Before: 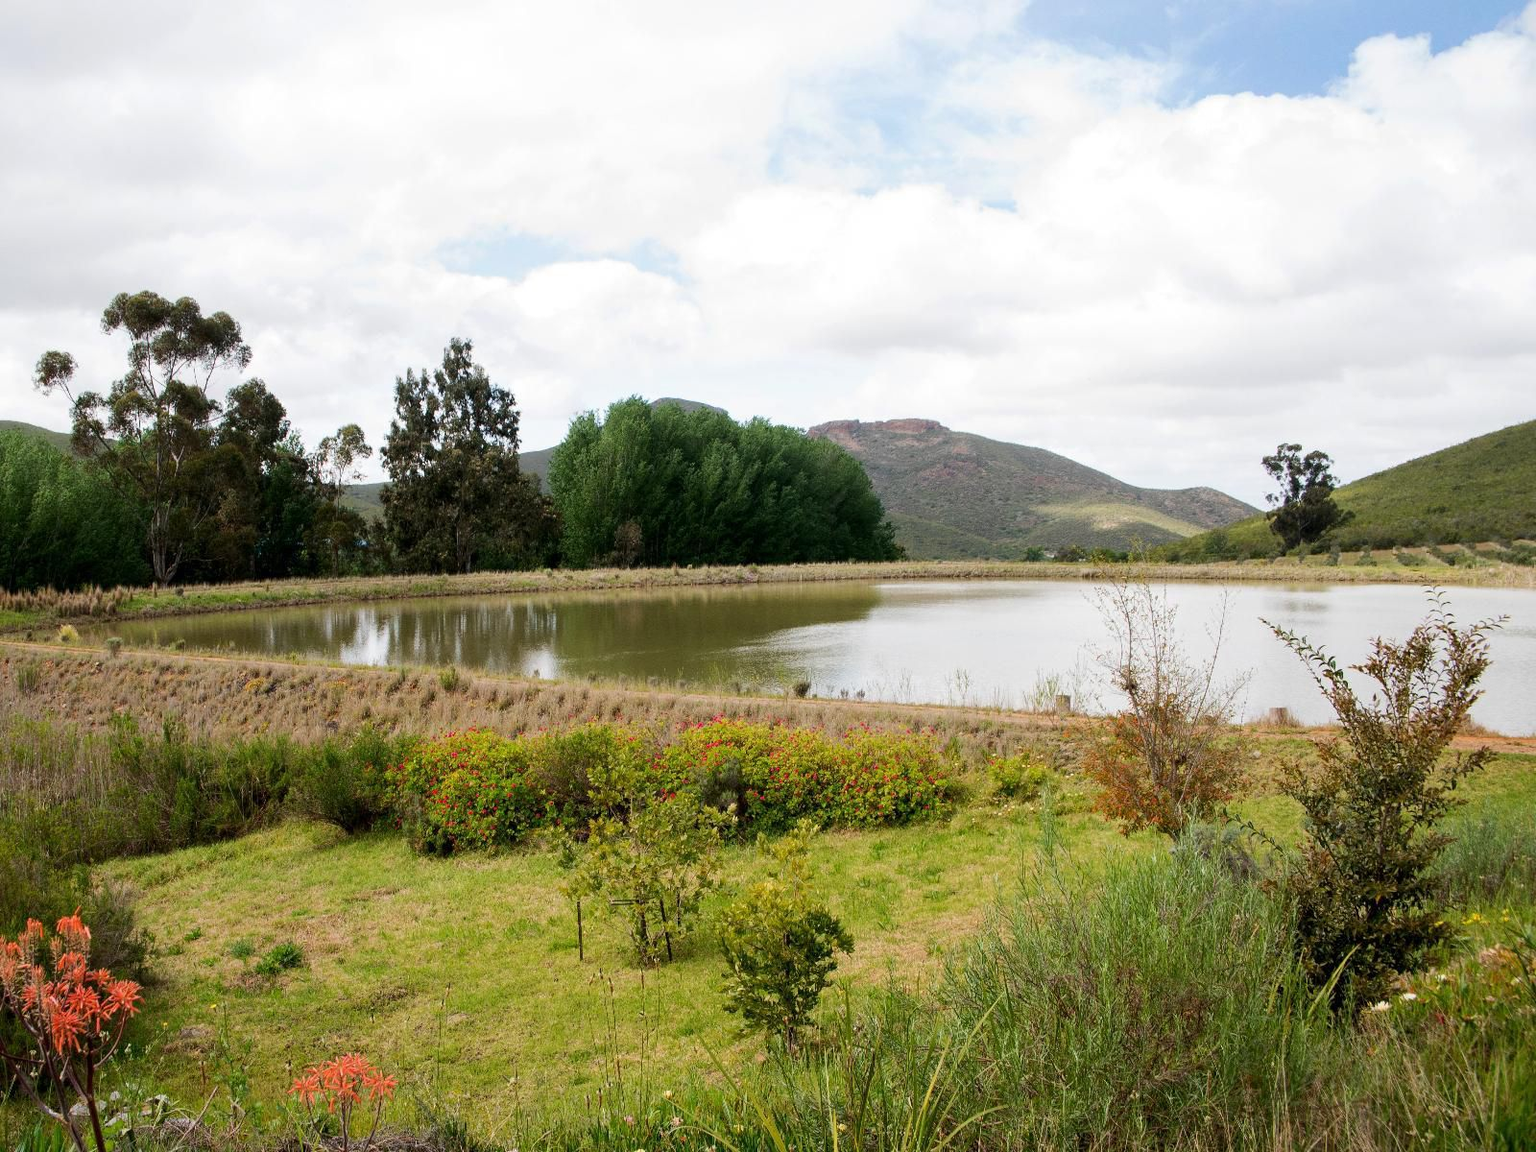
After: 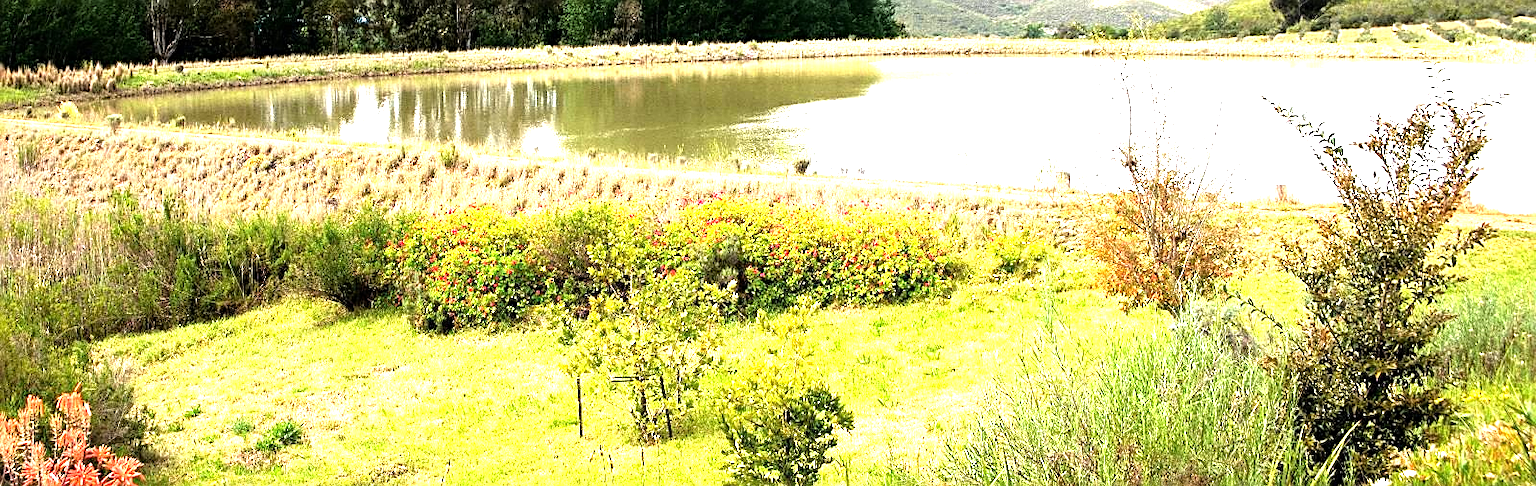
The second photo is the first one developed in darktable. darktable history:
crop: top 45.448%, bottom 12.284%
sharpen: on, module defaults
tone equalizer: -8 EV -1.07 EV, -7 EV -1.01 EV, -6 EV -0.881 EV, -5 EV -0.585 EV, -3 EV 0.6 EV, -2 EV 0.846 EV, -1 EV 0.997 EV, +0 EV 1.07 EV
exposure: exposure 1.057 EV, compensate highlight preservation false
levels: black 0.018%
